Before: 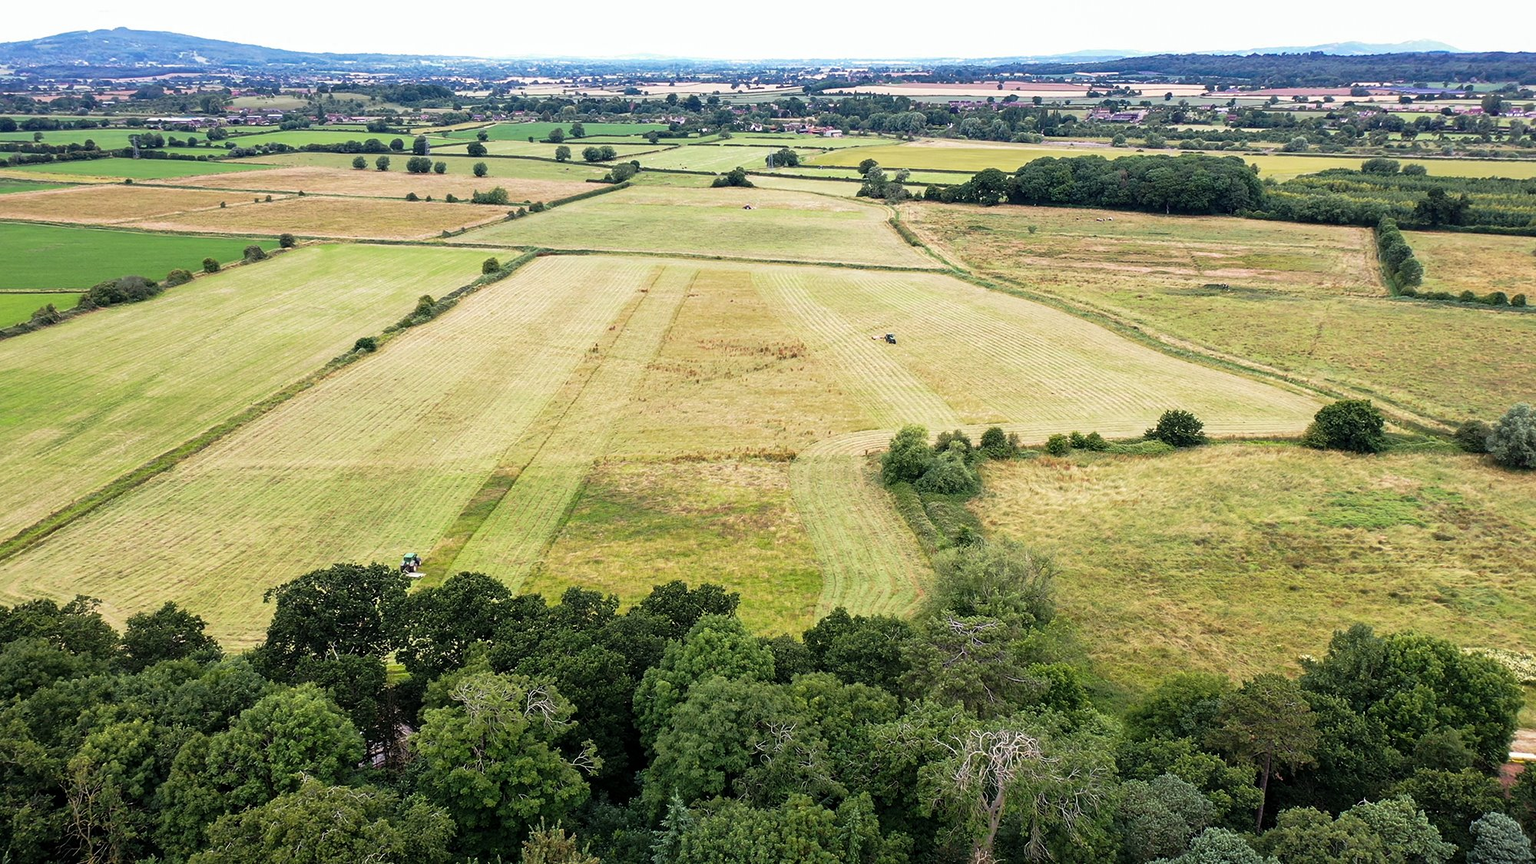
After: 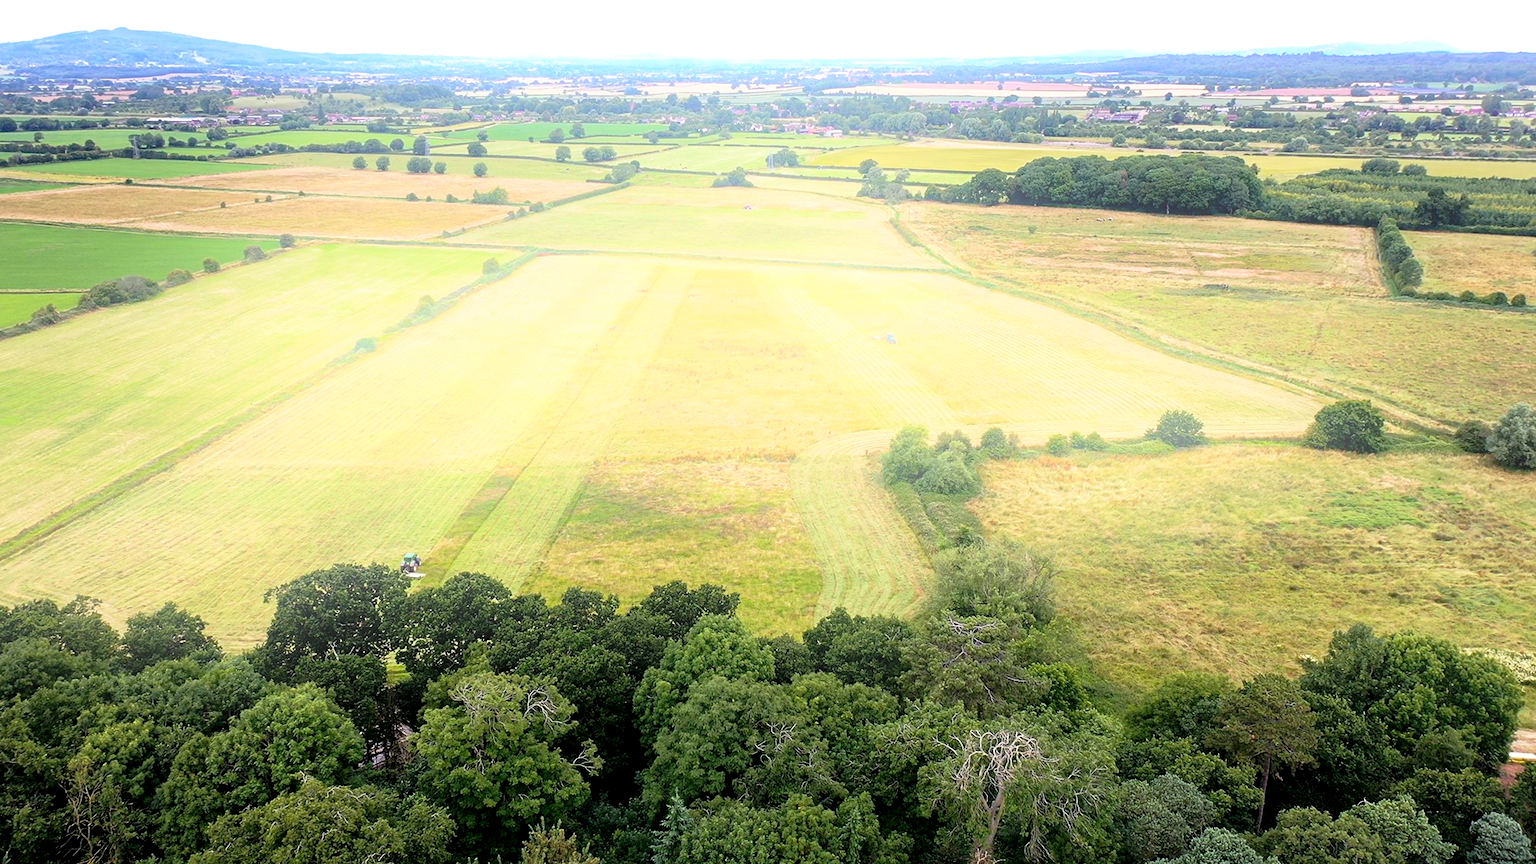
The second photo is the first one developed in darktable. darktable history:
exposure: black level correction 0.007, exposure 0.159 EV, compensate highlight preservation false
bloom: on, module defaults
